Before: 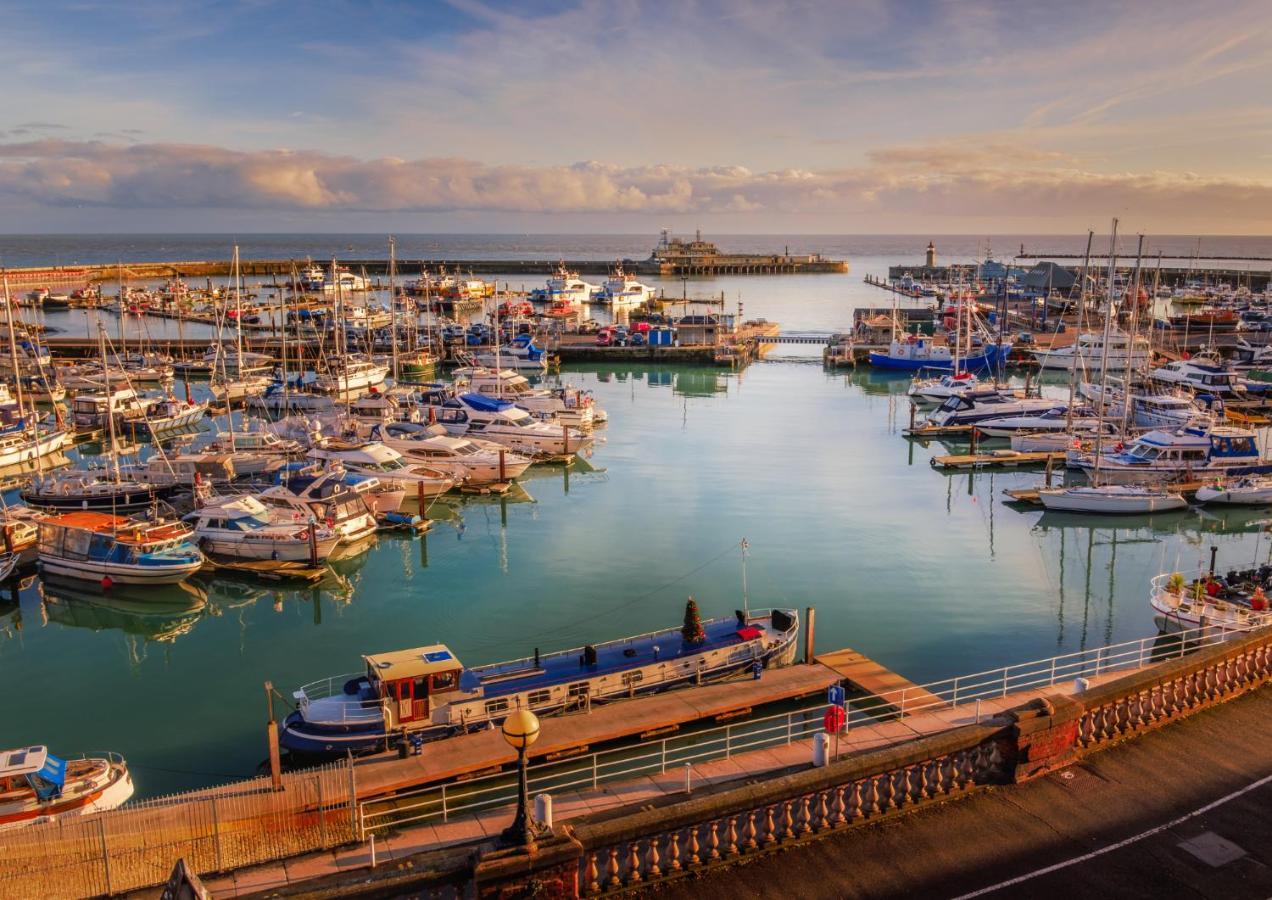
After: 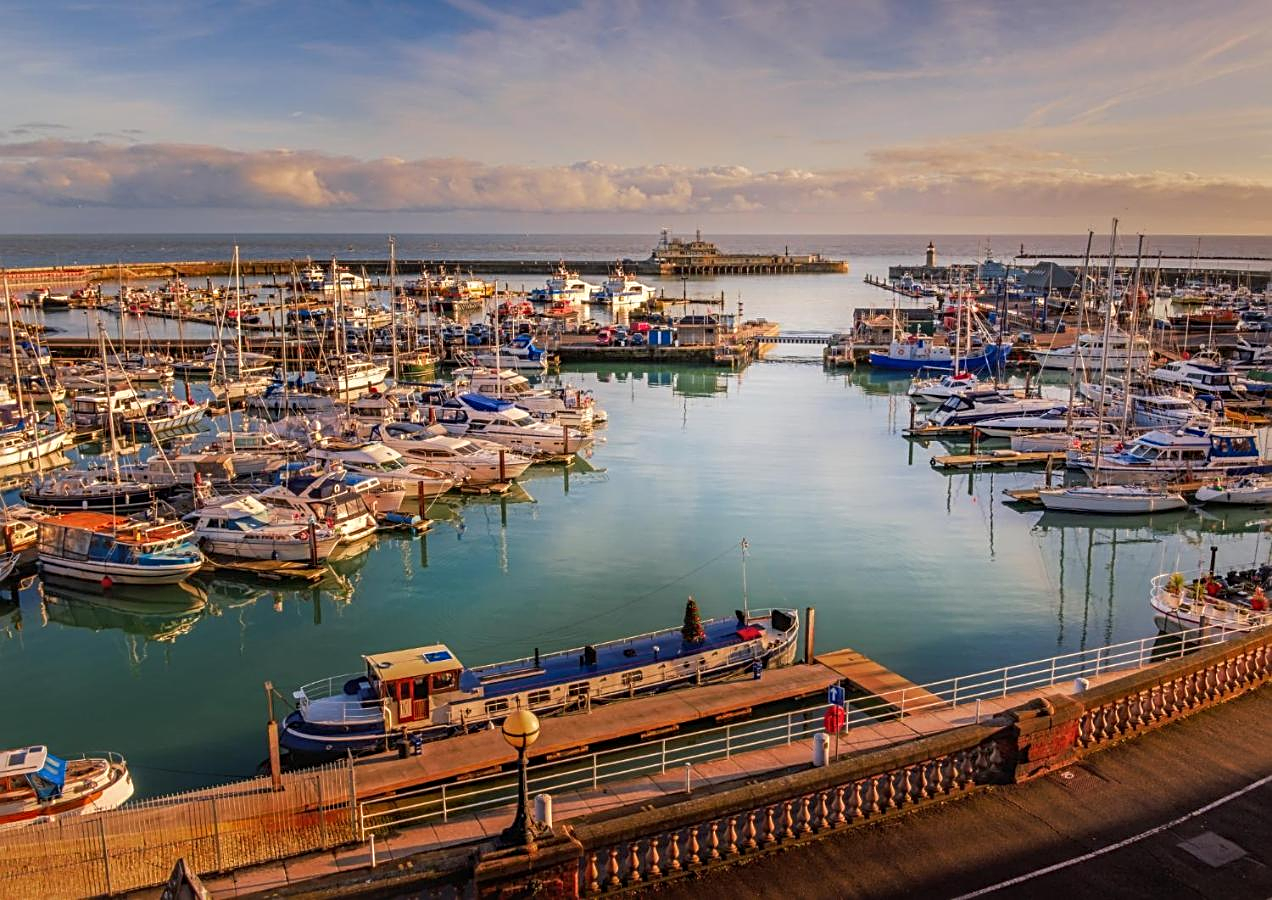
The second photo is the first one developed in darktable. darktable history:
sharpen: radius 2.763
